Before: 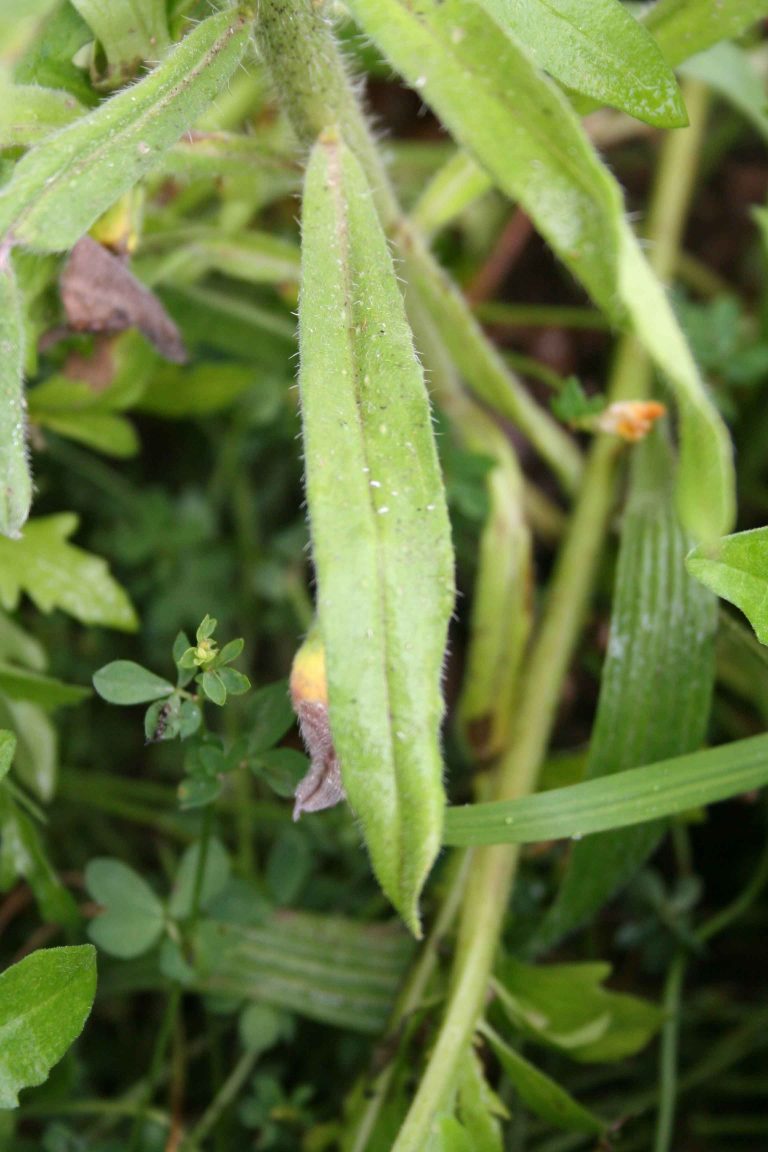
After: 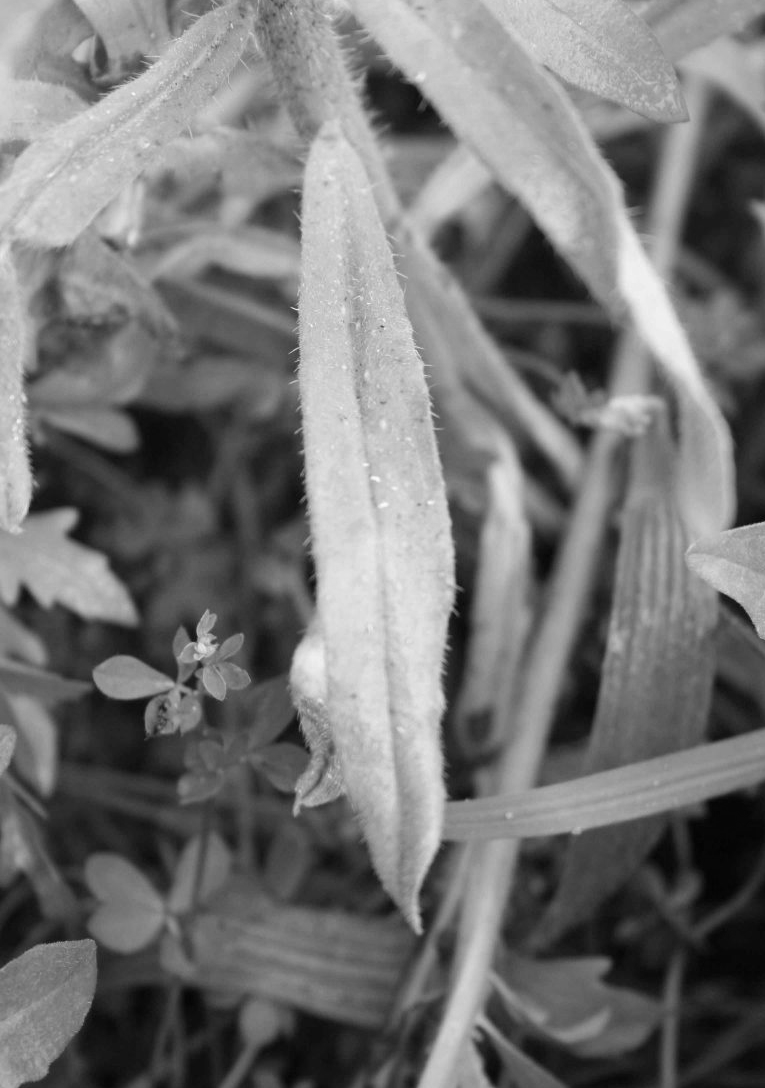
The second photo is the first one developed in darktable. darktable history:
crop: top 0.448%, right 0.264%, bottom 5.045%
monochrome: on, module defaults
